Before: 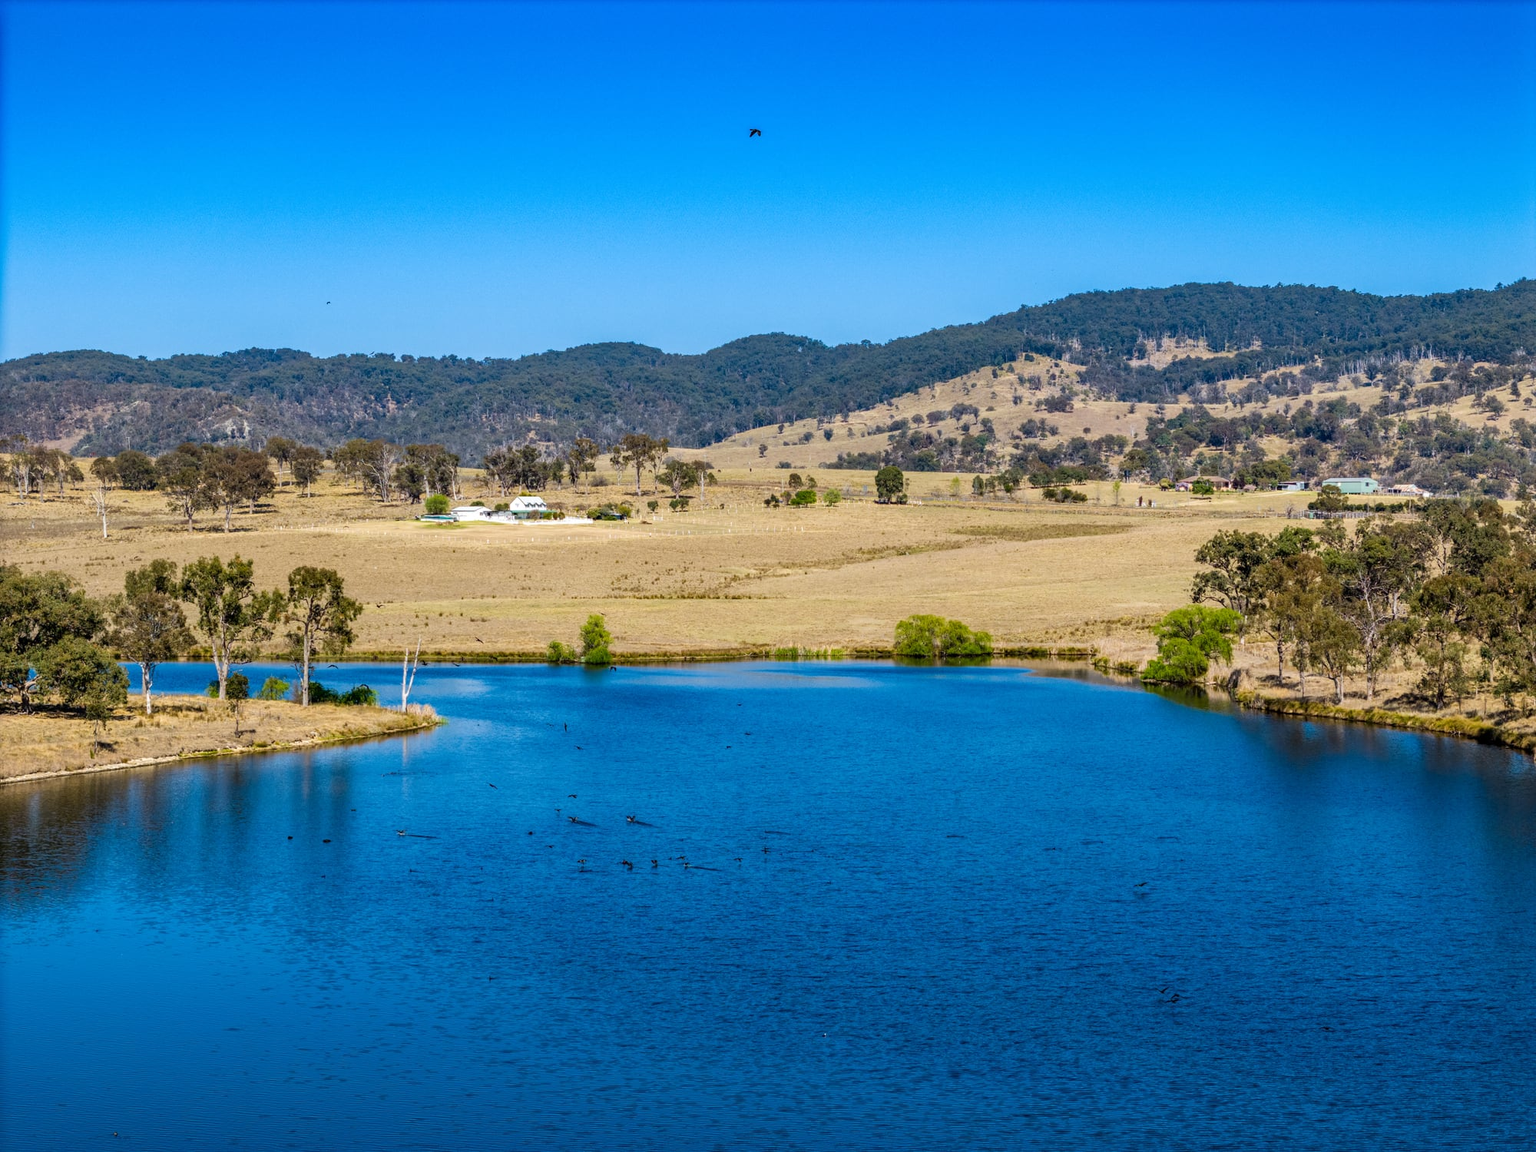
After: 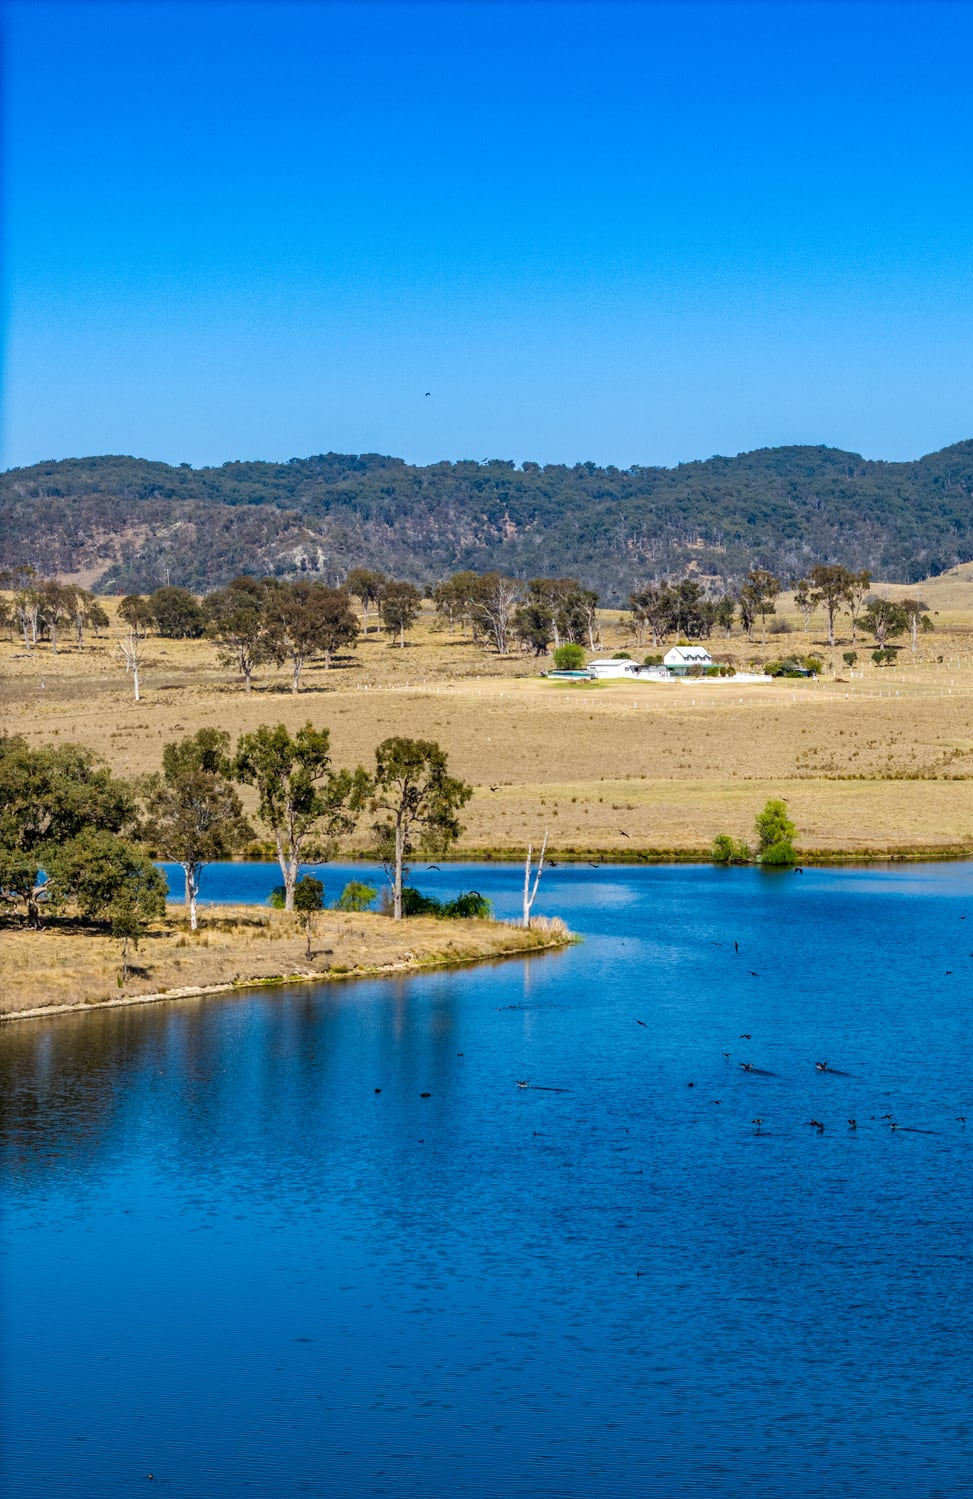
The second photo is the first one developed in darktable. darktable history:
crop and rotate: left 0.017%, top 0%, right 51.298%
